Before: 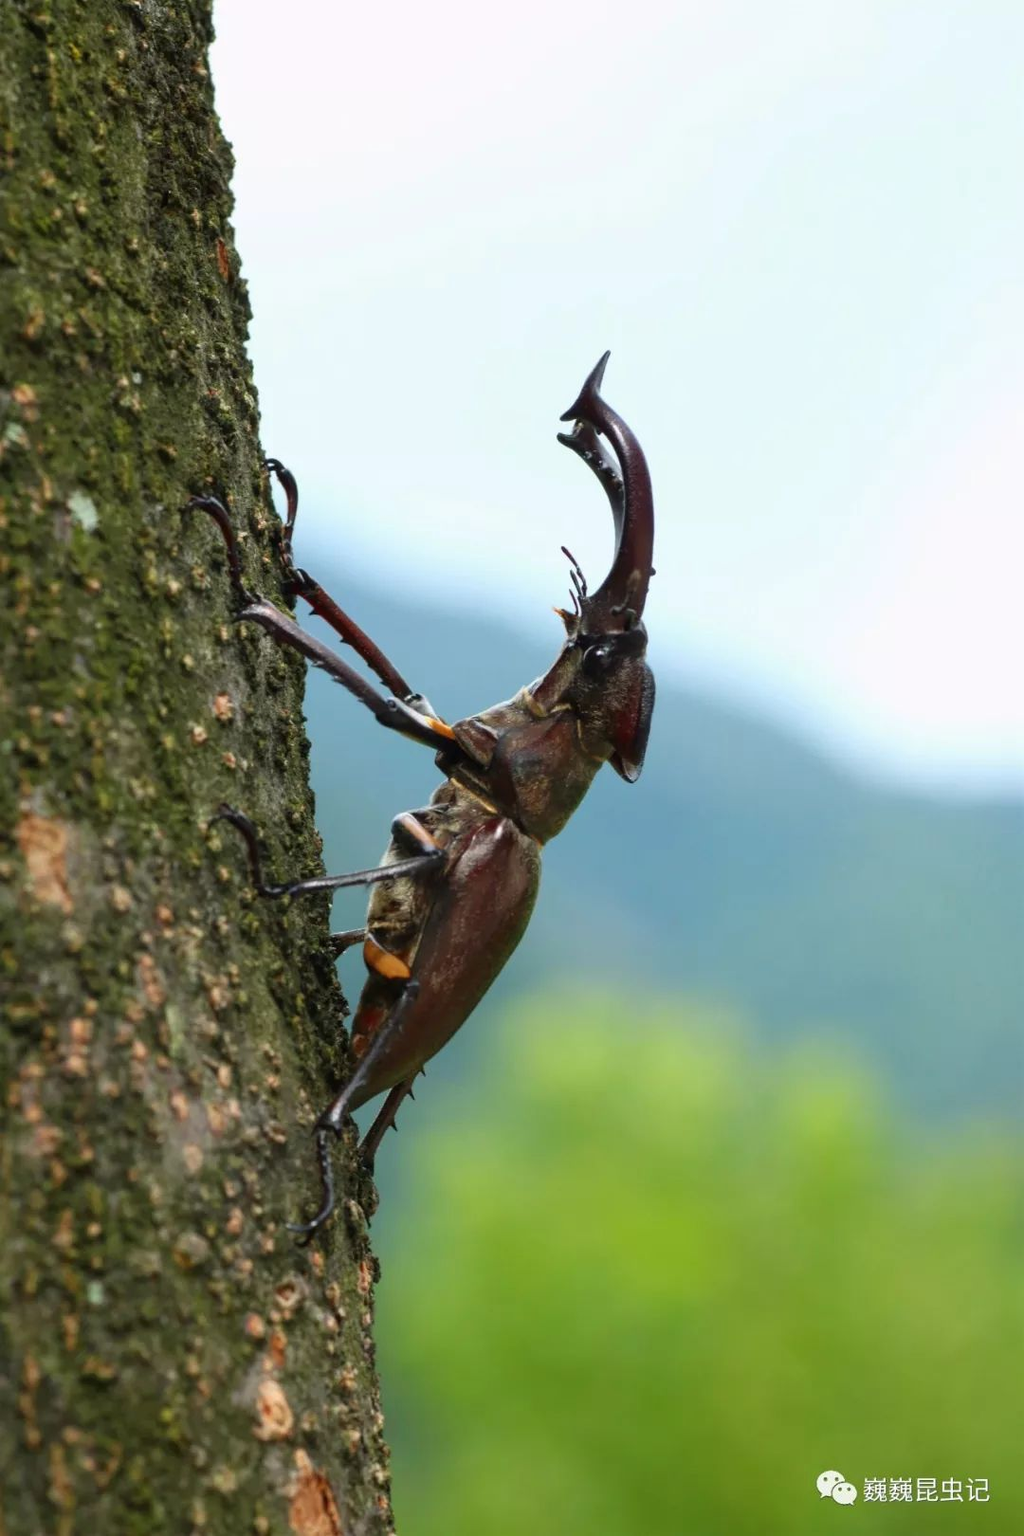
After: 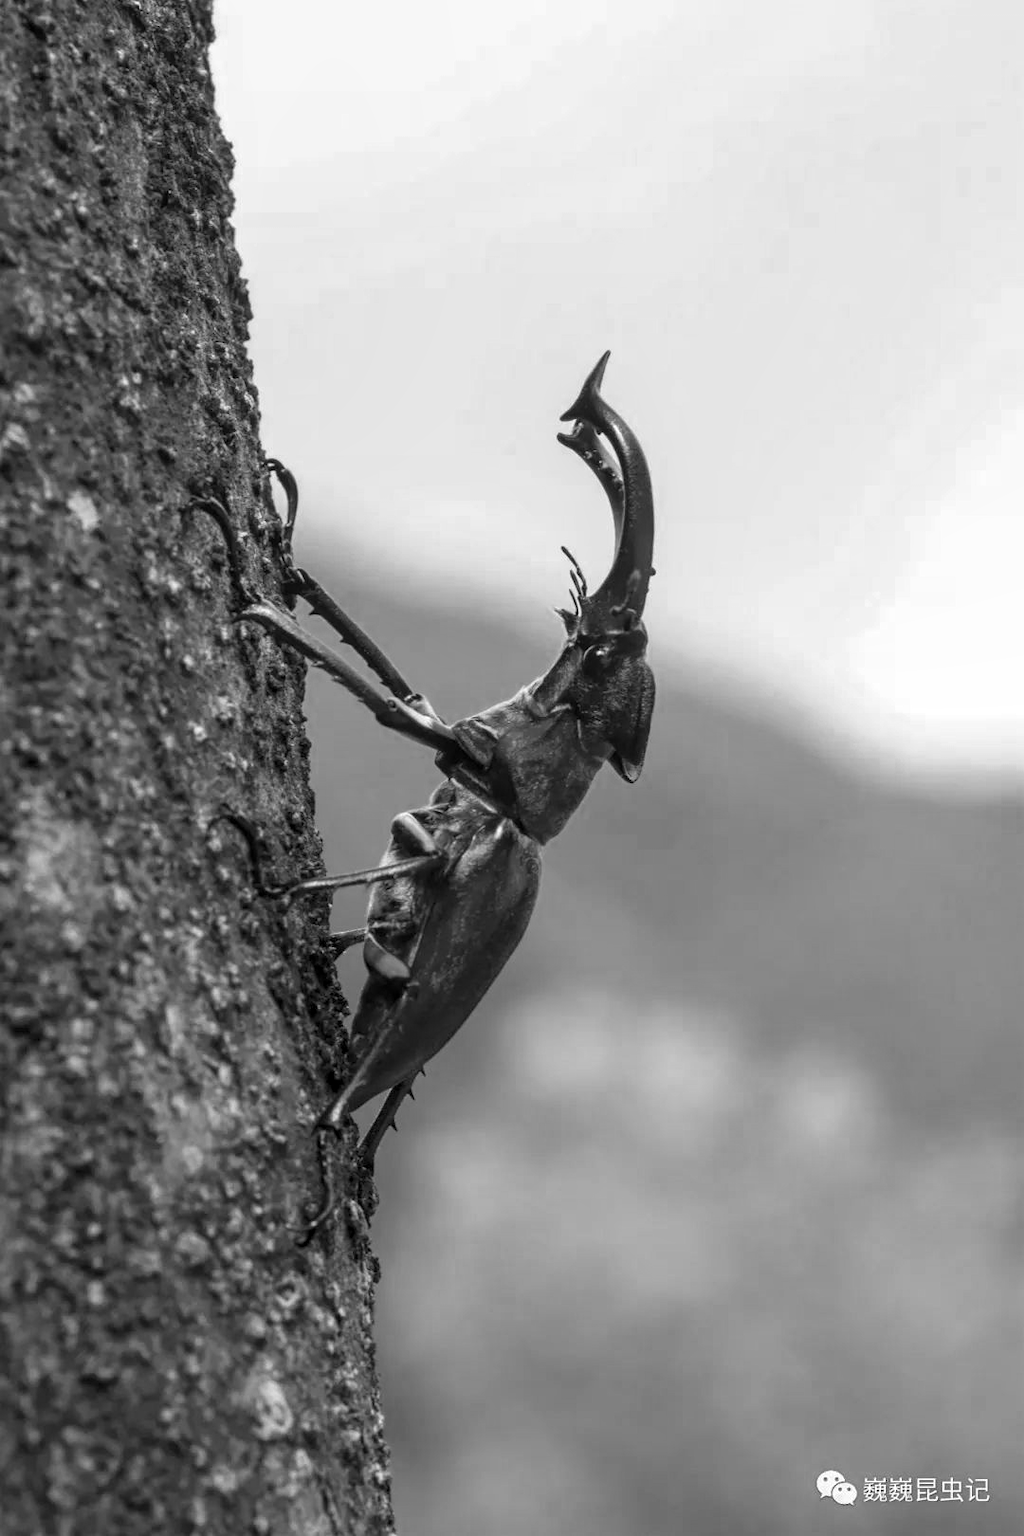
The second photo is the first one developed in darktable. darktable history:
color zones: curves: ch0 [(0.002, 0.593) (0.143, 0.417) (0.285, 0.541) (0.455, 0.289) (0.608, 0.327) (0.727, 0.283) (0.869, 0.571) (1, 0.603)]; ch1 [(0, 0) (0.143, 0) (0.286, 0) (0.429, 0) (0.571, 0) (0.714, 0) (0.857, 0)]
local contrast: on, module defaults
